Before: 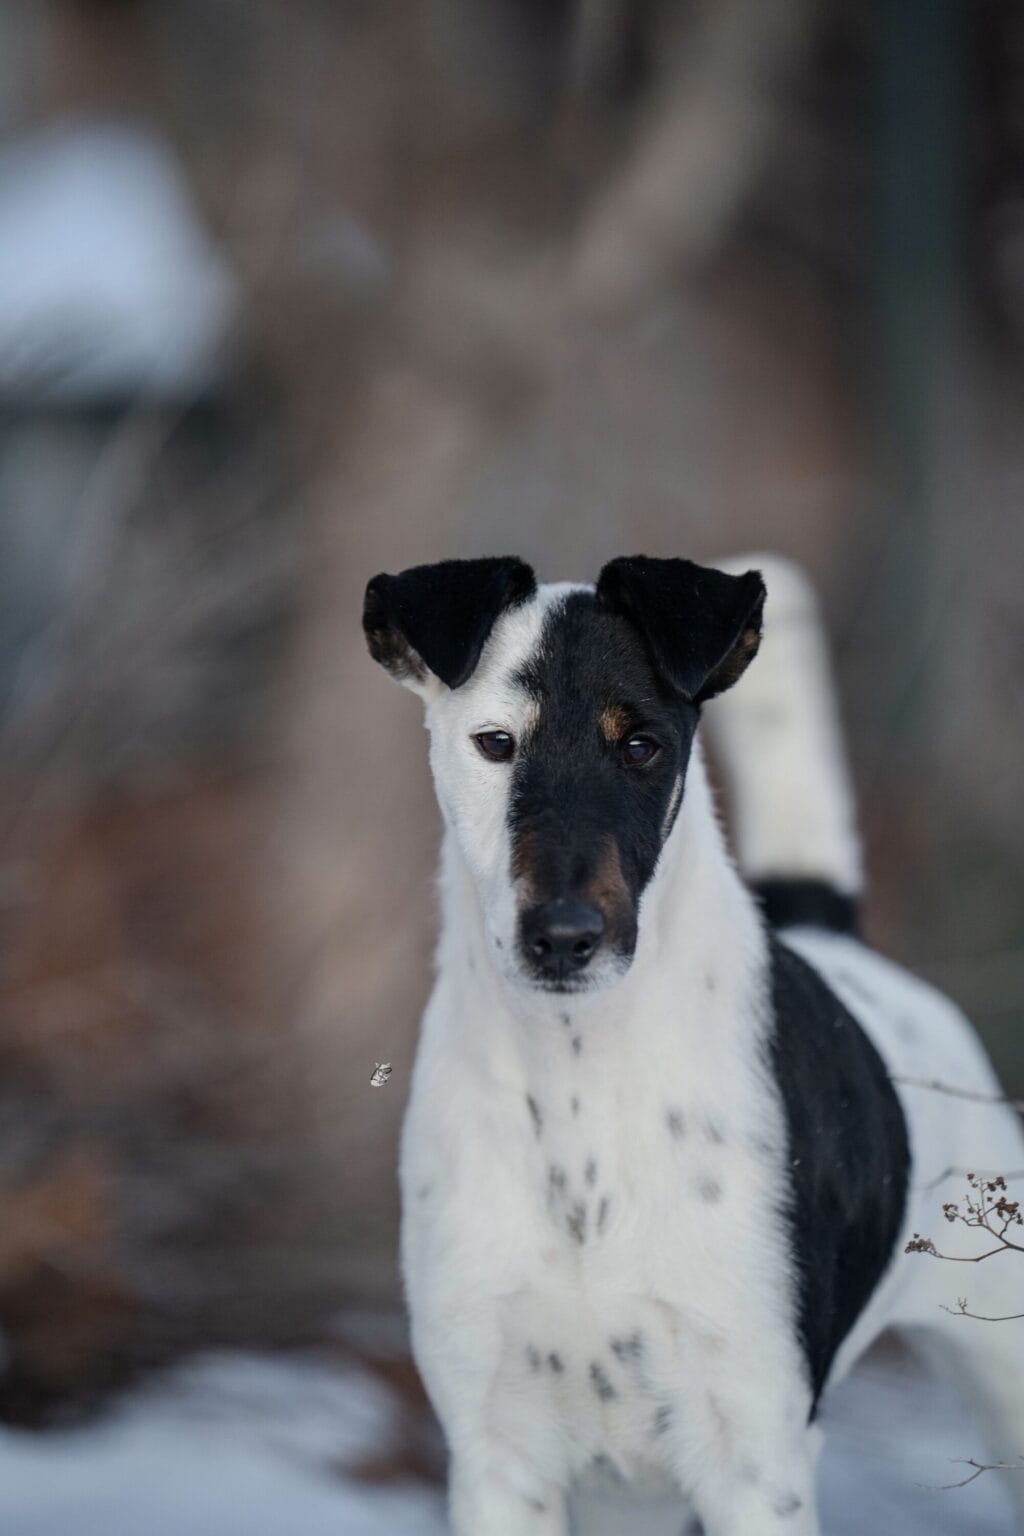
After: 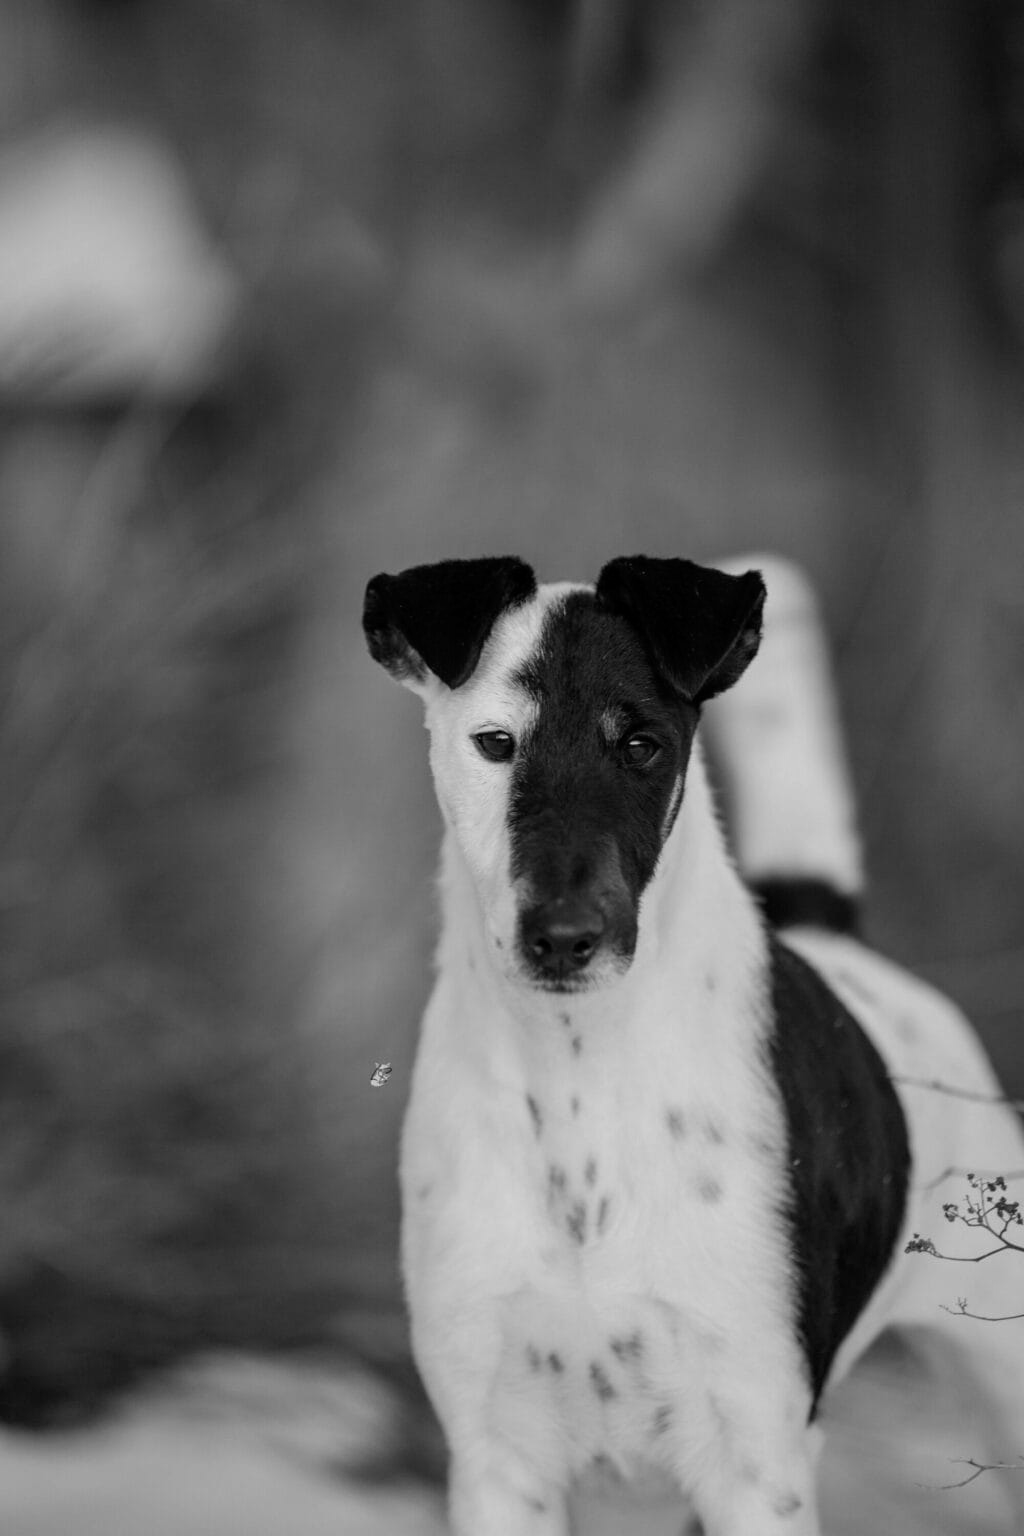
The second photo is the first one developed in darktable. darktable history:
monochrome: on, module defaults
exposure: compensate highlight preservation false
color balance: lift [0.998, 0.998, 1.001, 1.002], gamma [0.995, 1.025, 0.992, 0.975], gain [0.995, 1.02, 0.997, 0.98]
